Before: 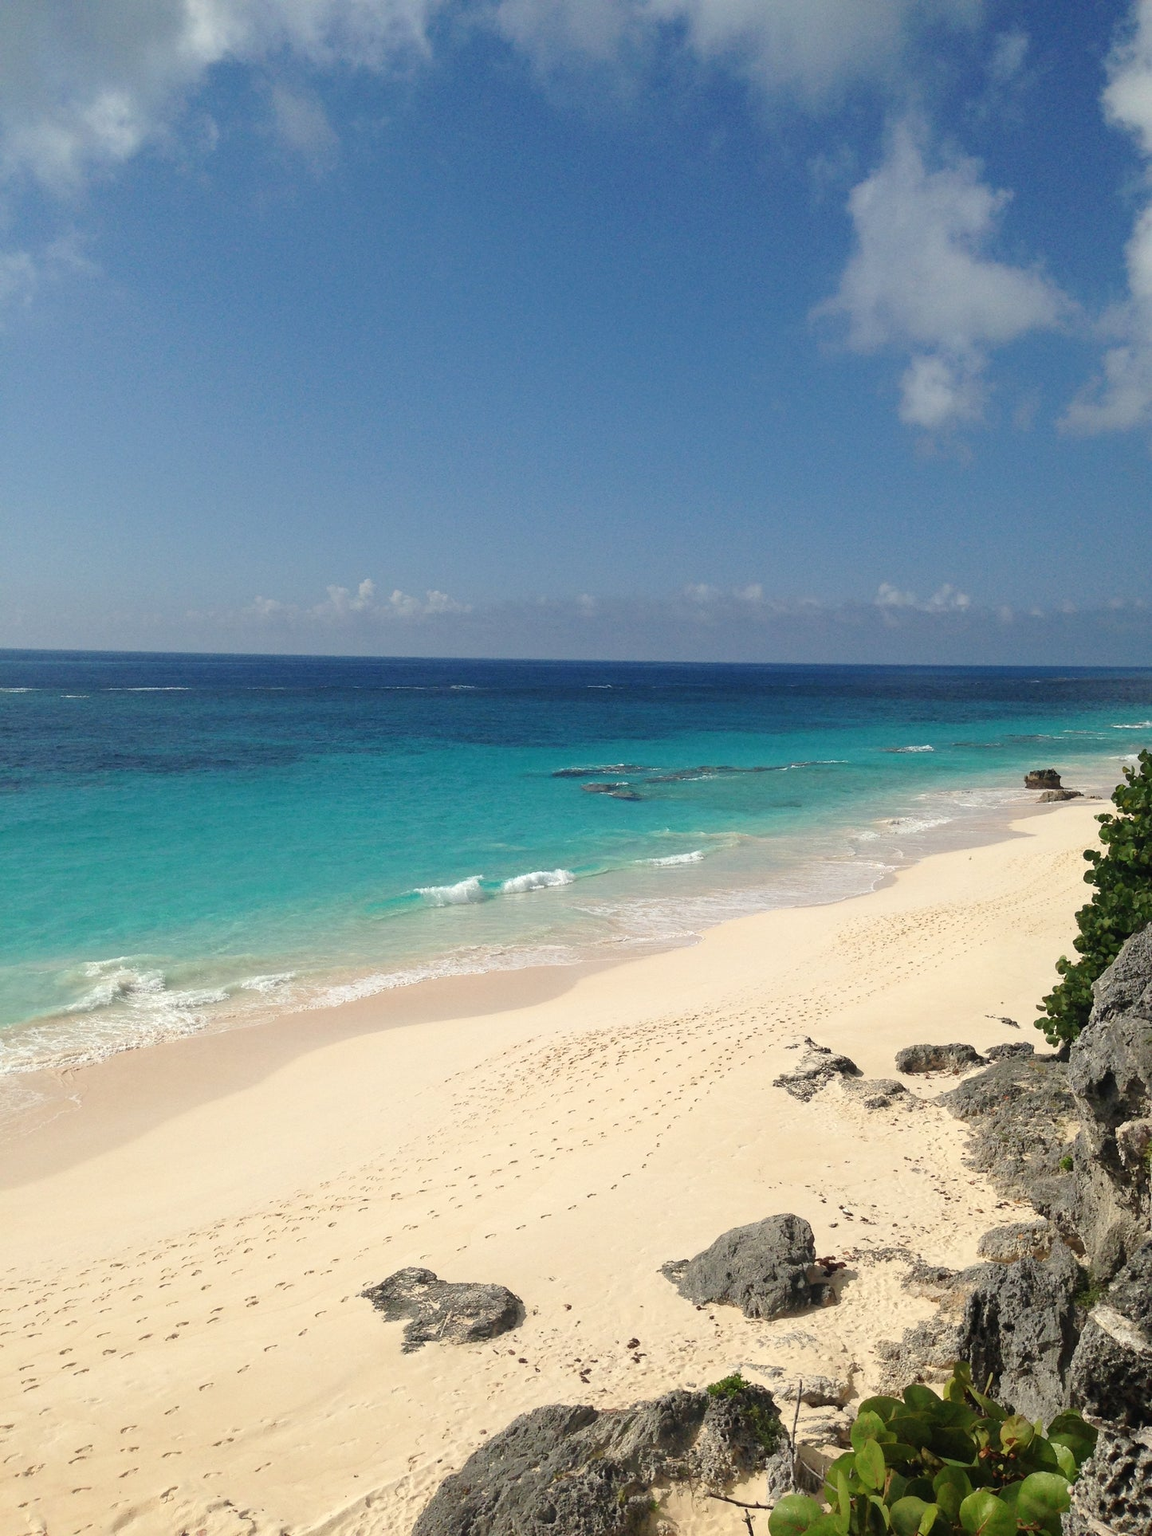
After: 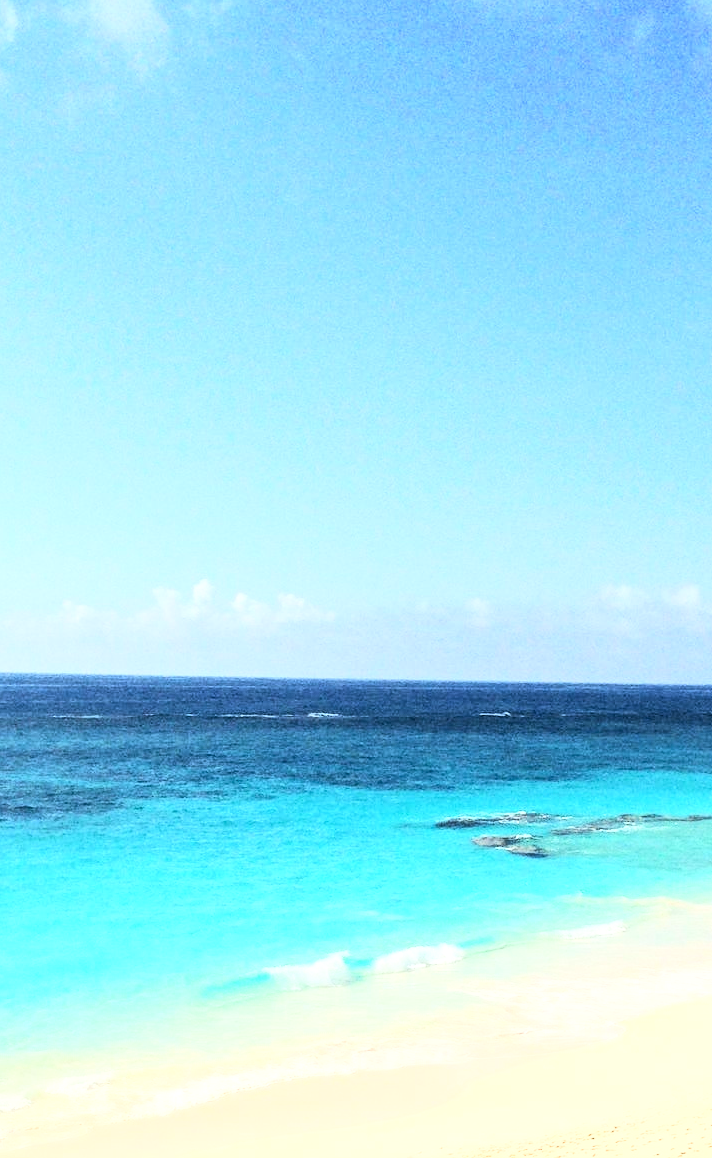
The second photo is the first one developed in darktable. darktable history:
local contrast: detail 130%
crop: left 17.835%, top 7.675%, right 32.881%, bottom 32.213%
rgb curve: curves: ch0 [(0, 0) (0.21, 0.15) (0.24, 0.21) (0.5, 0.75) (0.75, 0.96) (0.89, 0.99) (1, 1)]; ch1 [(0, 0.02) (0.21, 0.13) (0.25, 0.2) (0.5, 0.67) (0.75, 0.9) (0.89, 0.97) (1, 1)]; ch2 [(0, 0.02) (0.21, 0.13) (0.25, 0.2) (0.5, 0.67) (0.75, 0.9) (0.89, 0.97) (1, 1)], compensate middle gray true
exposure: exposure 0.6 EV, compensate highlight preservation false
